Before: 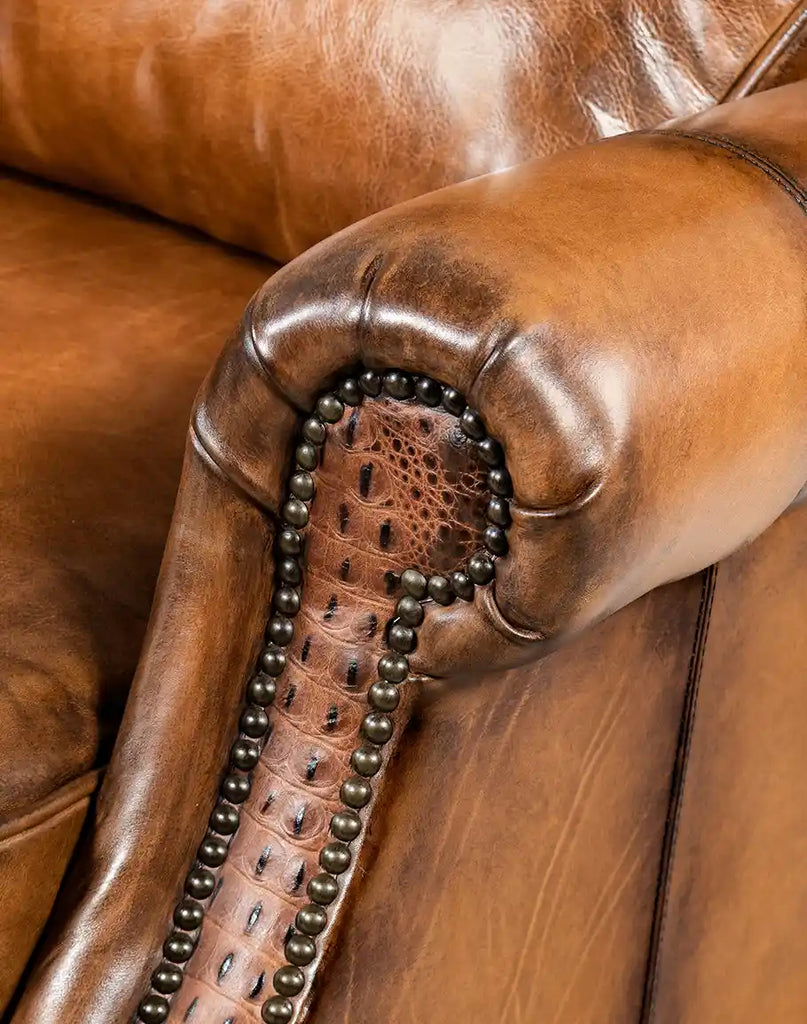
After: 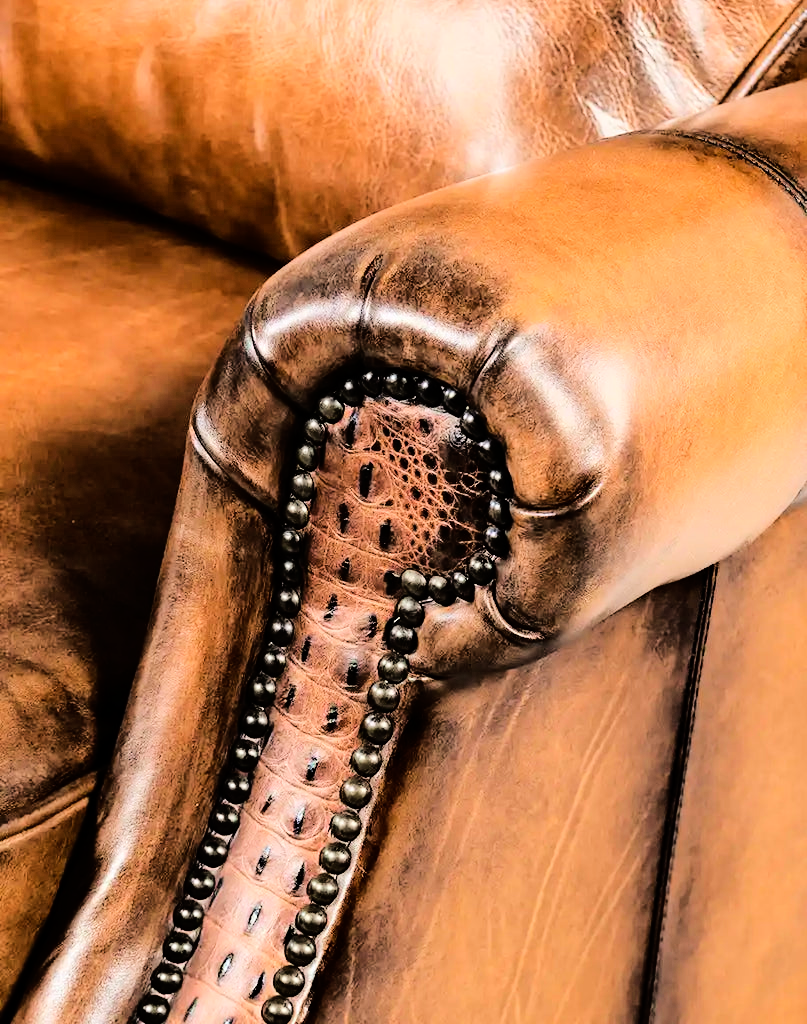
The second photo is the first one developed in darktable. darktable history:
base curve: curves: ch0 [(0, 0) (0.036, 0.01) (0.123, 0.254) (0.258, 0.504) (0.507, 0.748) (1, 1)]
